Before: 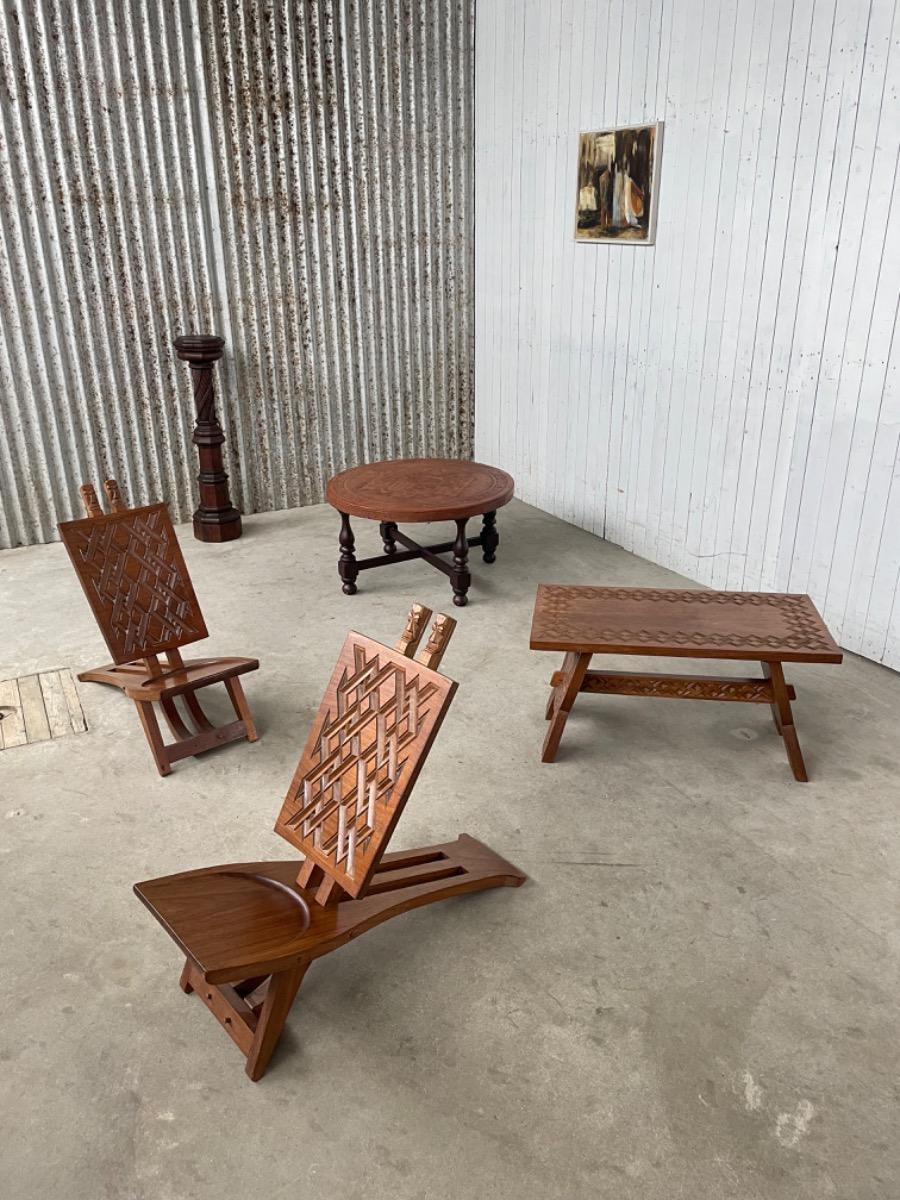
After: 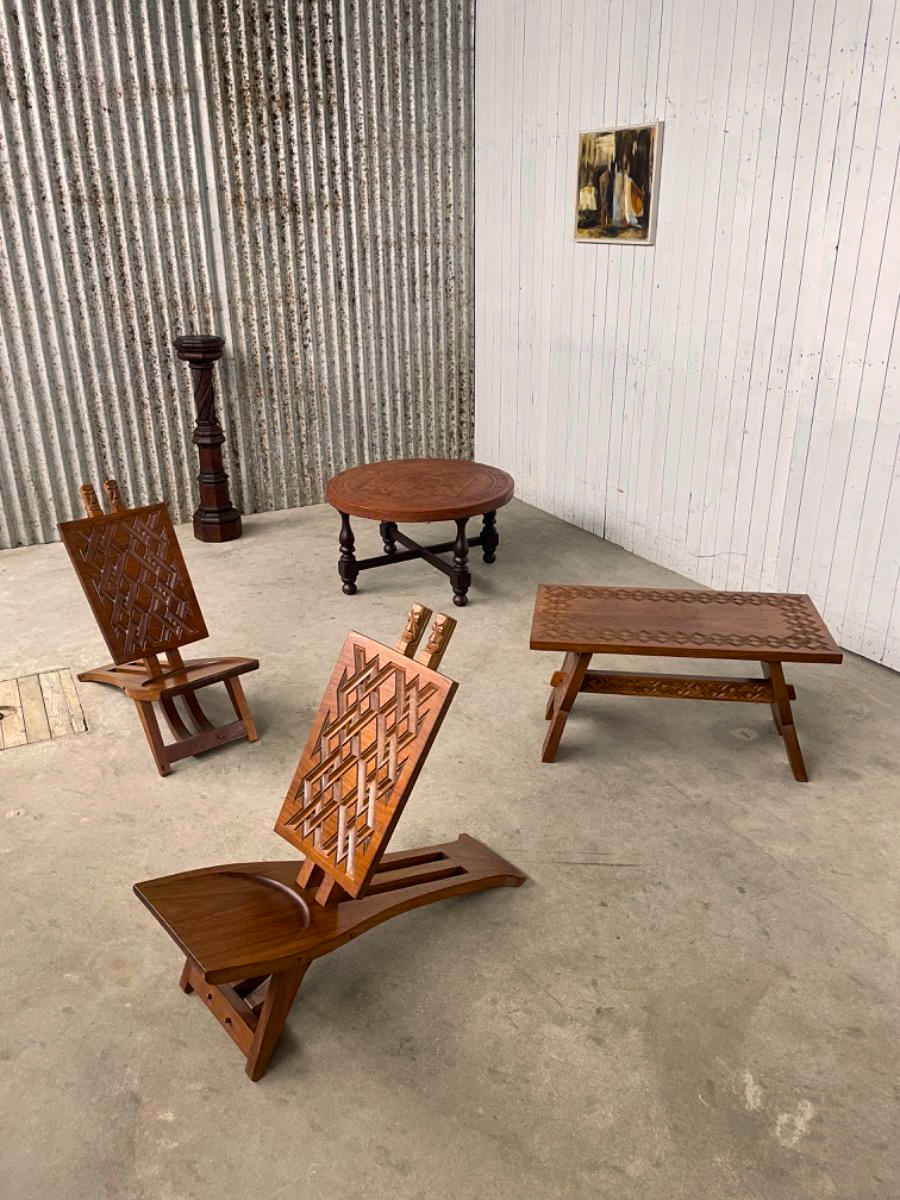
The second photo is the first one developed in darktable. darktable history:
color balance rgb: shadows lift › luminance -19.875%, highlights gain › chroma 1.738%, highlights gain › hue 55.93°, perceptual saturation grading › global saturation 25.752%
